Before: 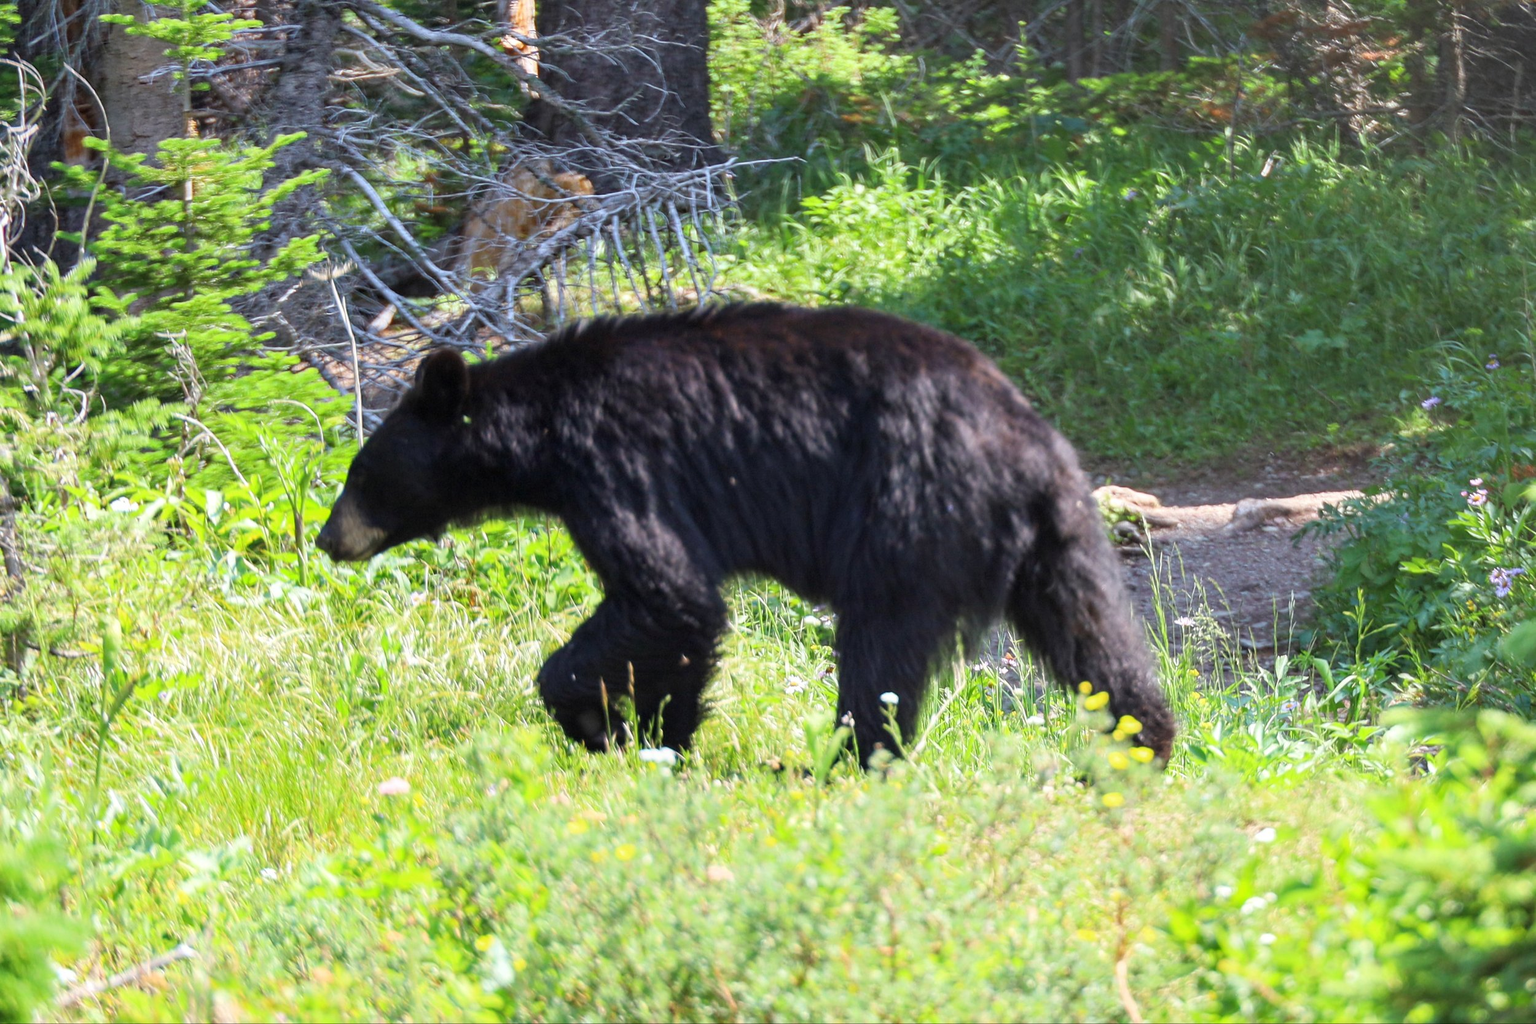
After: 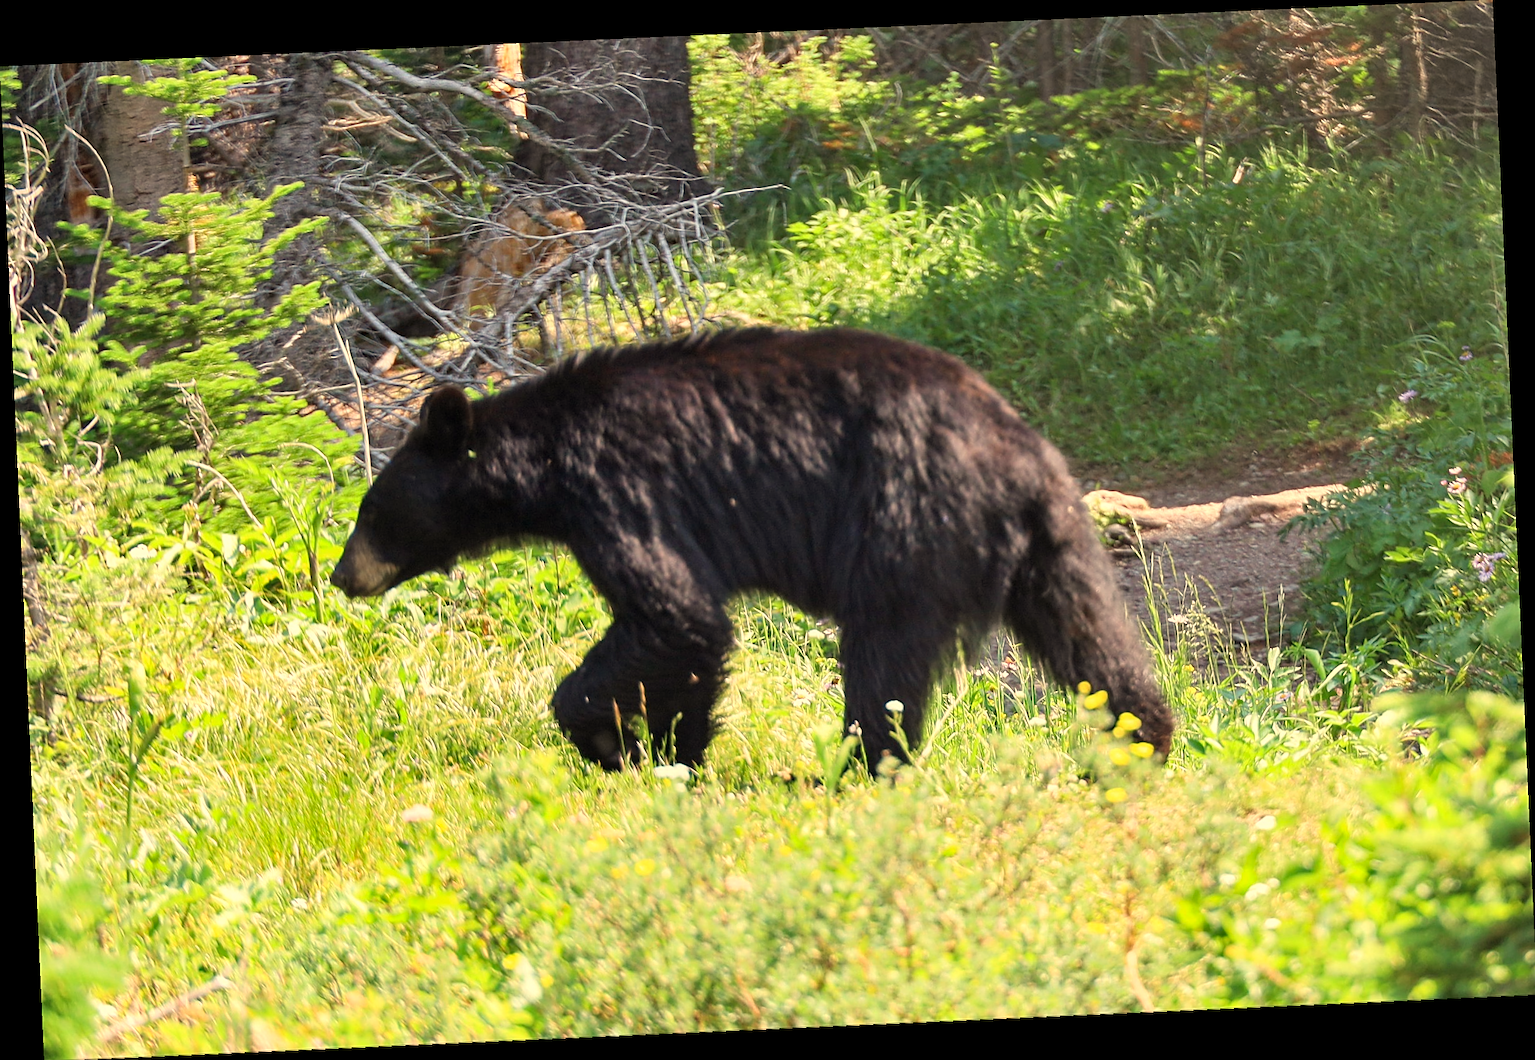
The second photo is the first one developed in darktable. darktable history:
white balance: red 1.123, blue 0.83
shadows and highlights: shadows 32, highlights -32, soften with gaussian
sharpen: on, module defaults
color calibration: x 0.342, y 0.356, temperature 5122 K
rotate and perspective: rotation -2.56°, automatic cropping off
